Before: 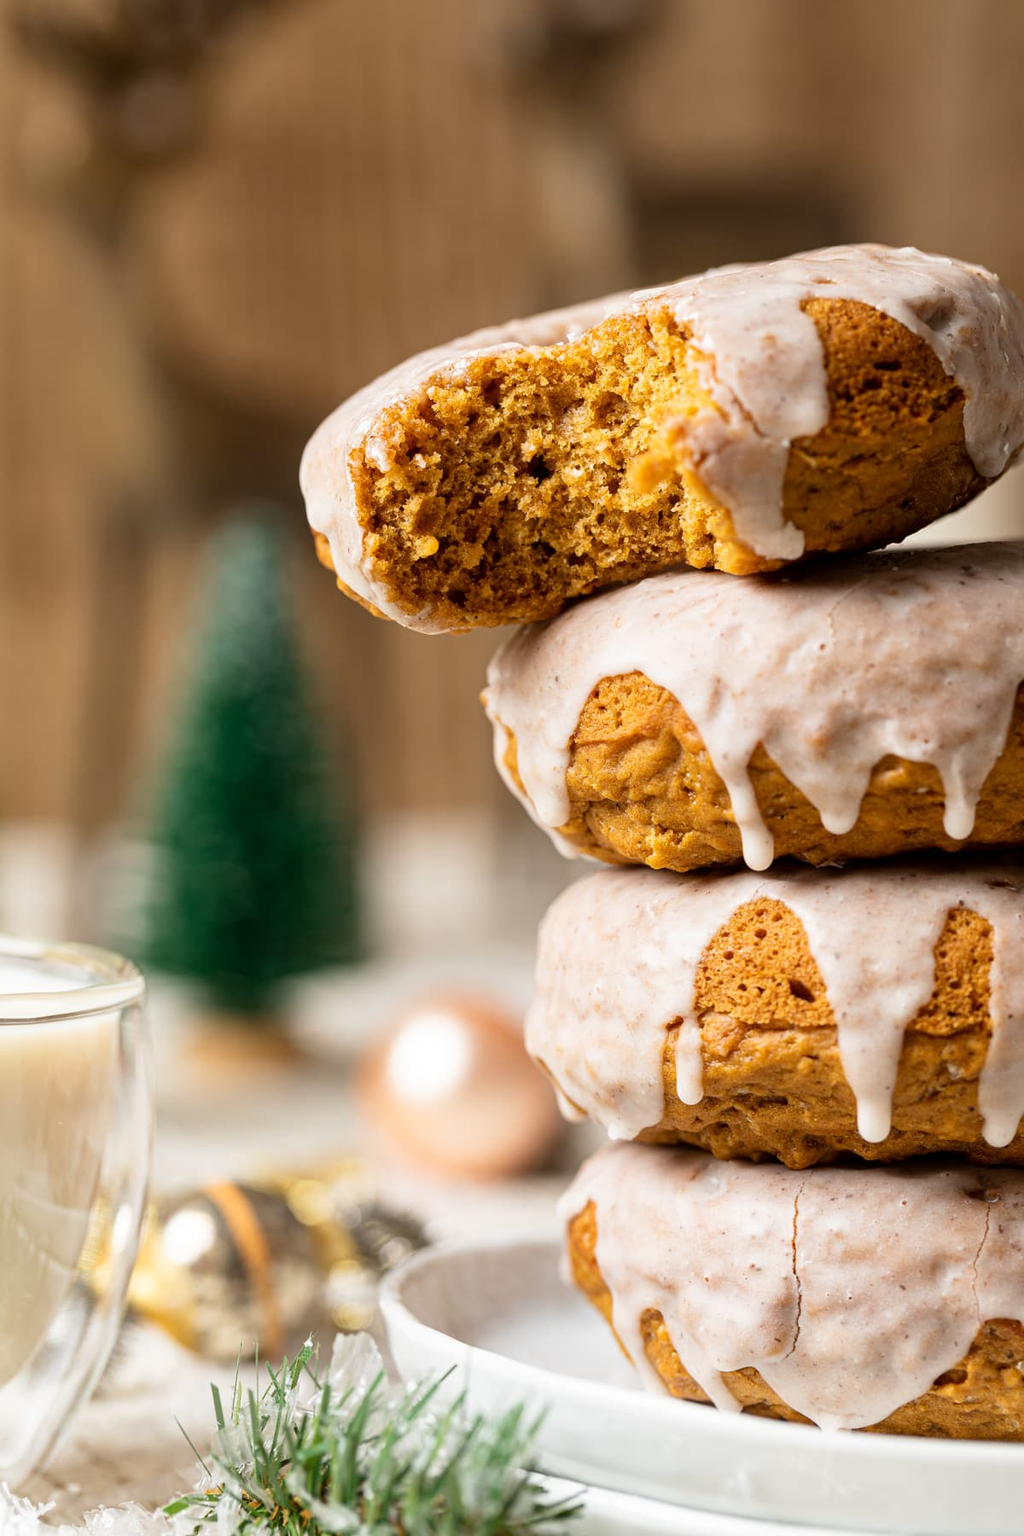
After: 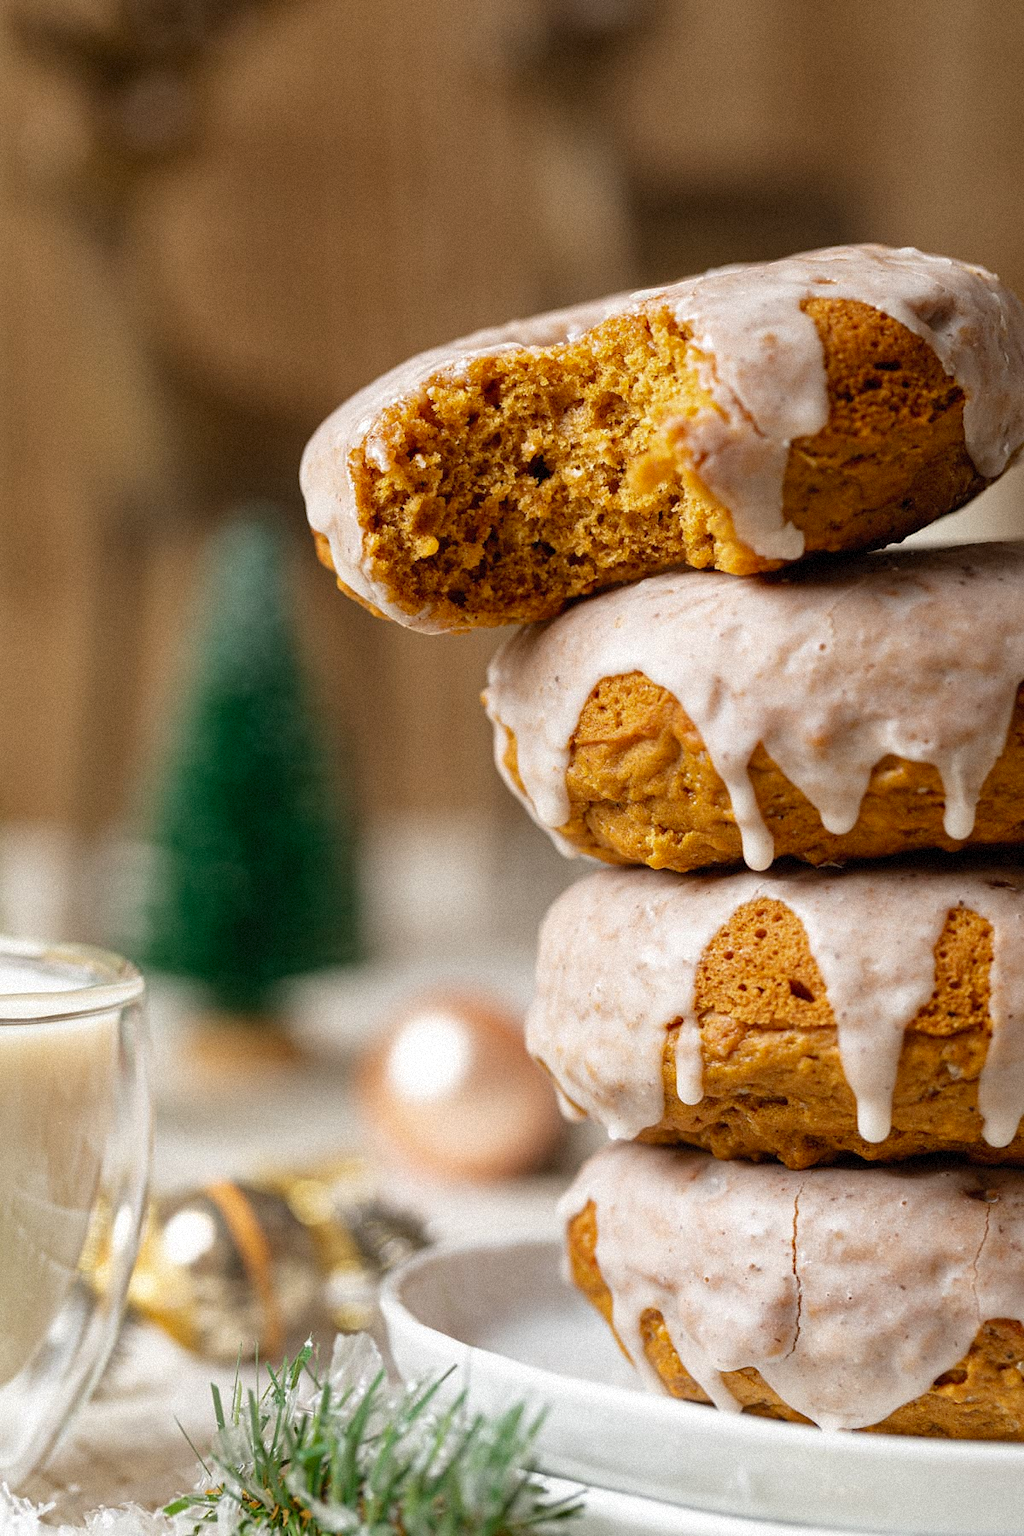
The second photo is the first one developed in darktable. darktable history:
contrast brightness saturation: contrast 0.2, brightness 0.16, saturation 0.22
base curve: curves: ch0 [(0, 0) (0.841, 0.609) (1, 1)]
grain: mid-tones bias 0%
